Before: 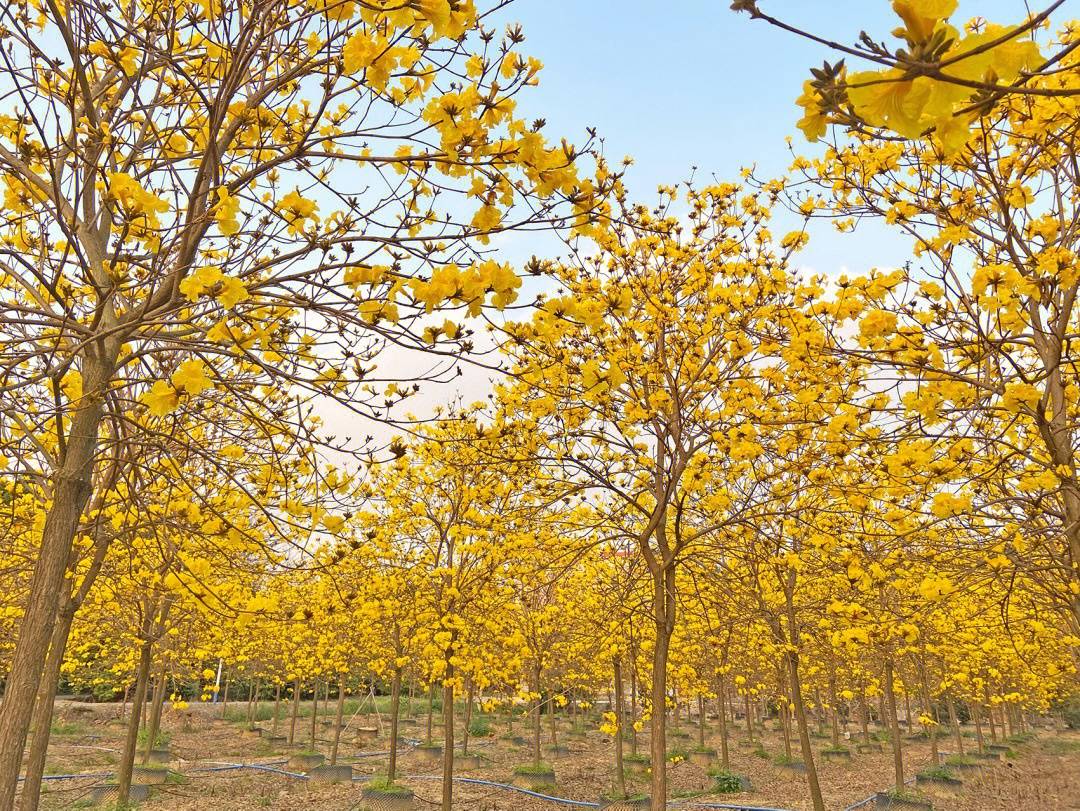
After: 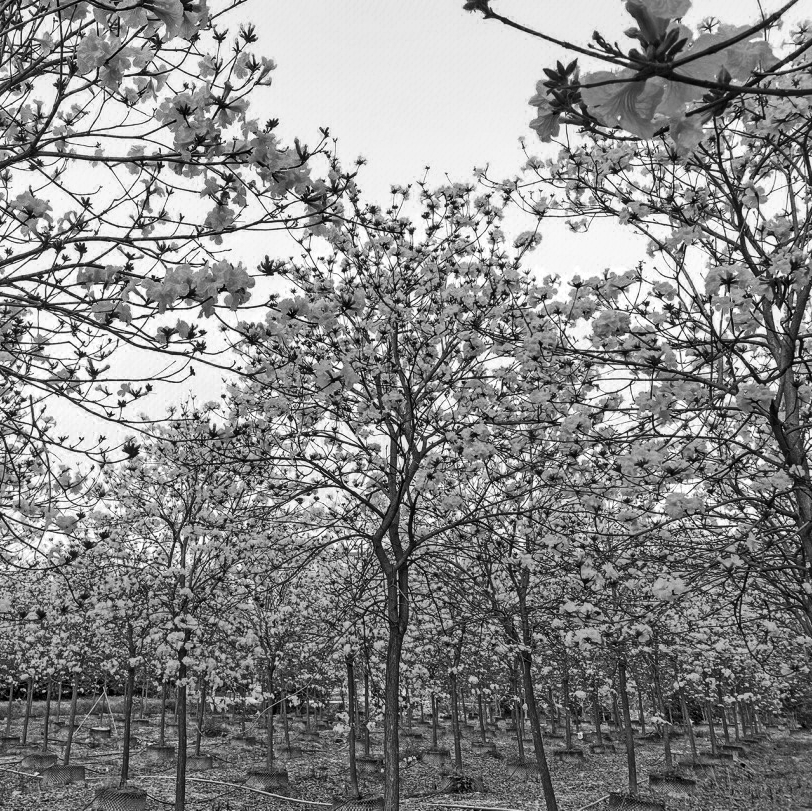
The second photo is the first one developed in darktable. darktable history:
crop and rotate: left 24.754%
local contrast: on, module defaults
color zones: curves: ch0 [(0, 0.5) (0.125, 0.4) (0.25, 0.5) (0.375, 0.4) (0.5, 0.4) (0.625, 0.35) (0.75, 0.35) (0.875, 0.5)]; ch1 [(0, 0.35) (0.125, 0.45) (0.25, 0.35) (0.375, 0.35) (0.5, 0.35) (0.625, 0.35) (0.75, 0.45) (0.875, 0.35)]; ch2 [(0, 0.6) (0.125, 0.5) (0.25, 0.5) (0.375, 0.6) (0.5, 0.6) (0.625, 0.5) (0.75, 0.5) (0.875, 0.5)]
color calibration: output gray [0.23, 0.37, 0.4, 0], gray › normalize channels true, illuminant as shot in camera, x 0.365, y 0.379, temperature 4421.92 K, gamut compression 0.021
contrast brightness saturation: contrast 0.217, brightness -0.183, saturation 0.243
